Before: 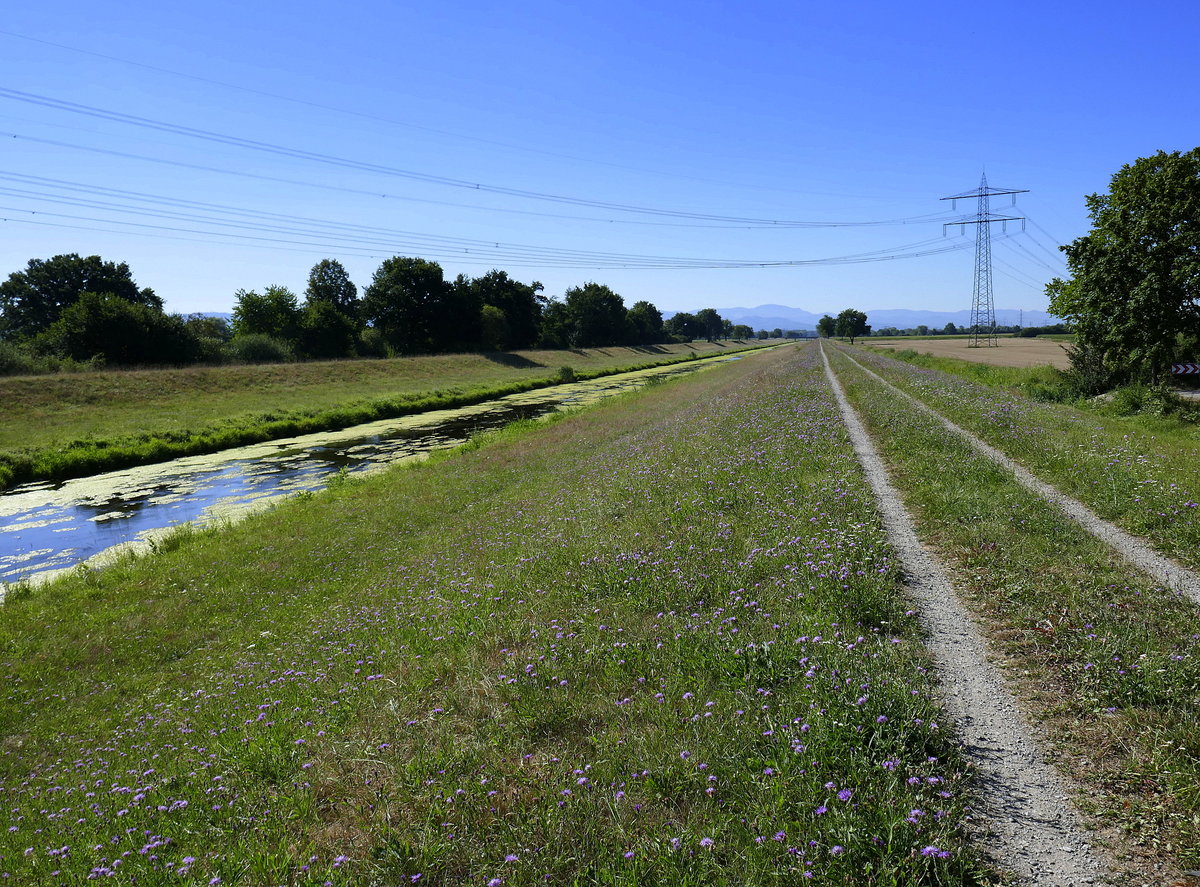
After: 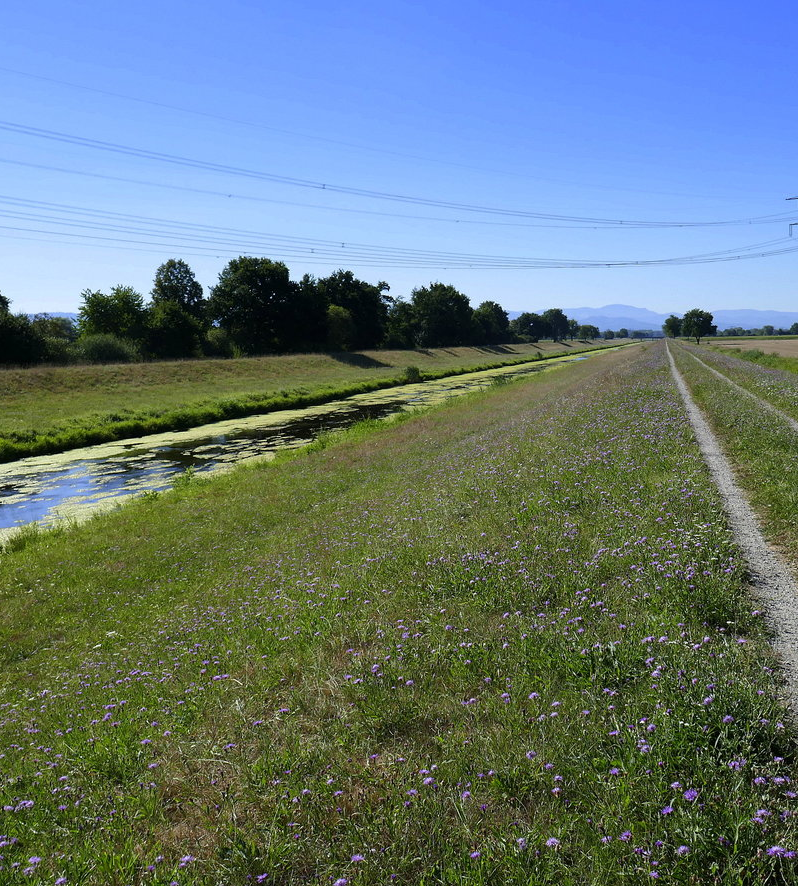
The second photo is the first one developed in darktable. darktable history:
crop and rotate: left 12.854%, right 20.625%
